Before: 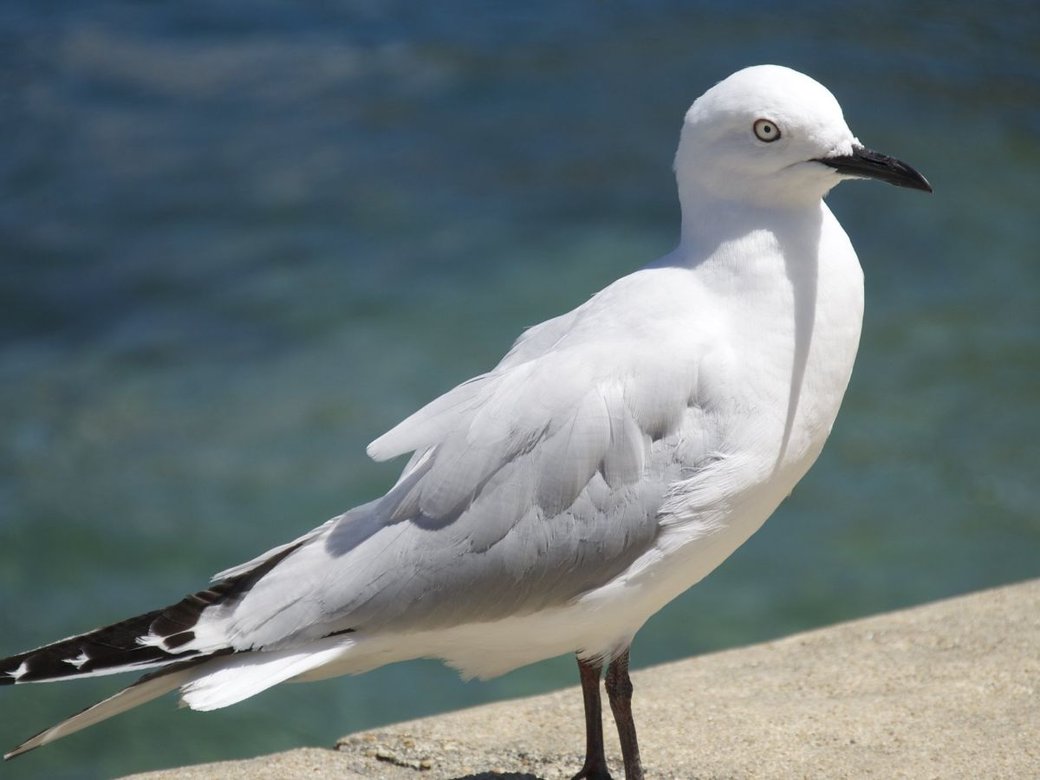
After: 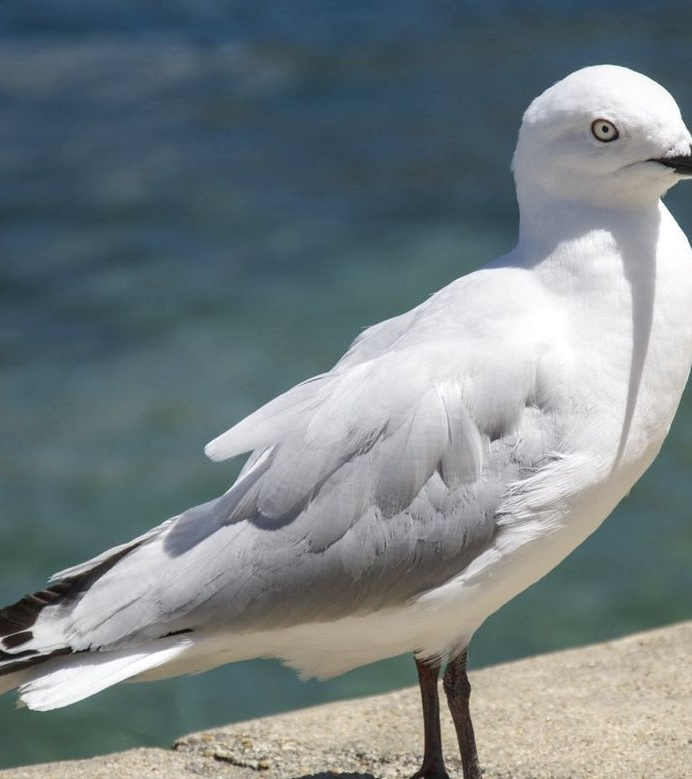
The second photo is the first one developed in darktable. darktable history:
local contrast: on, module defaults
crop and rotate: left 15.65%, right 17.795%
